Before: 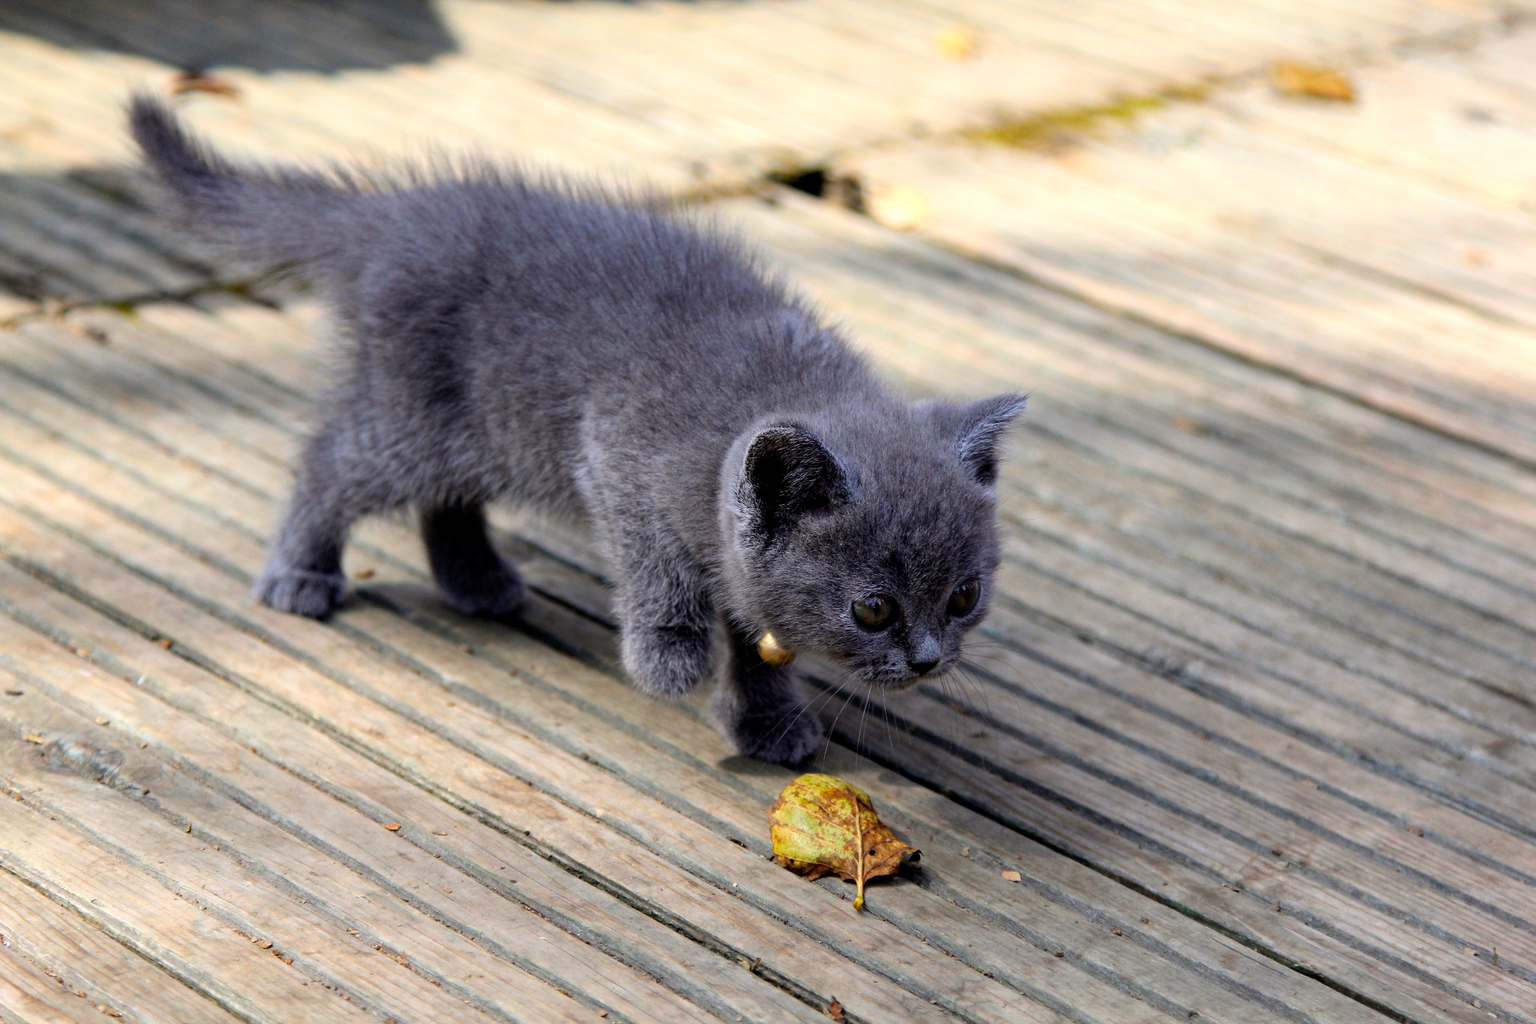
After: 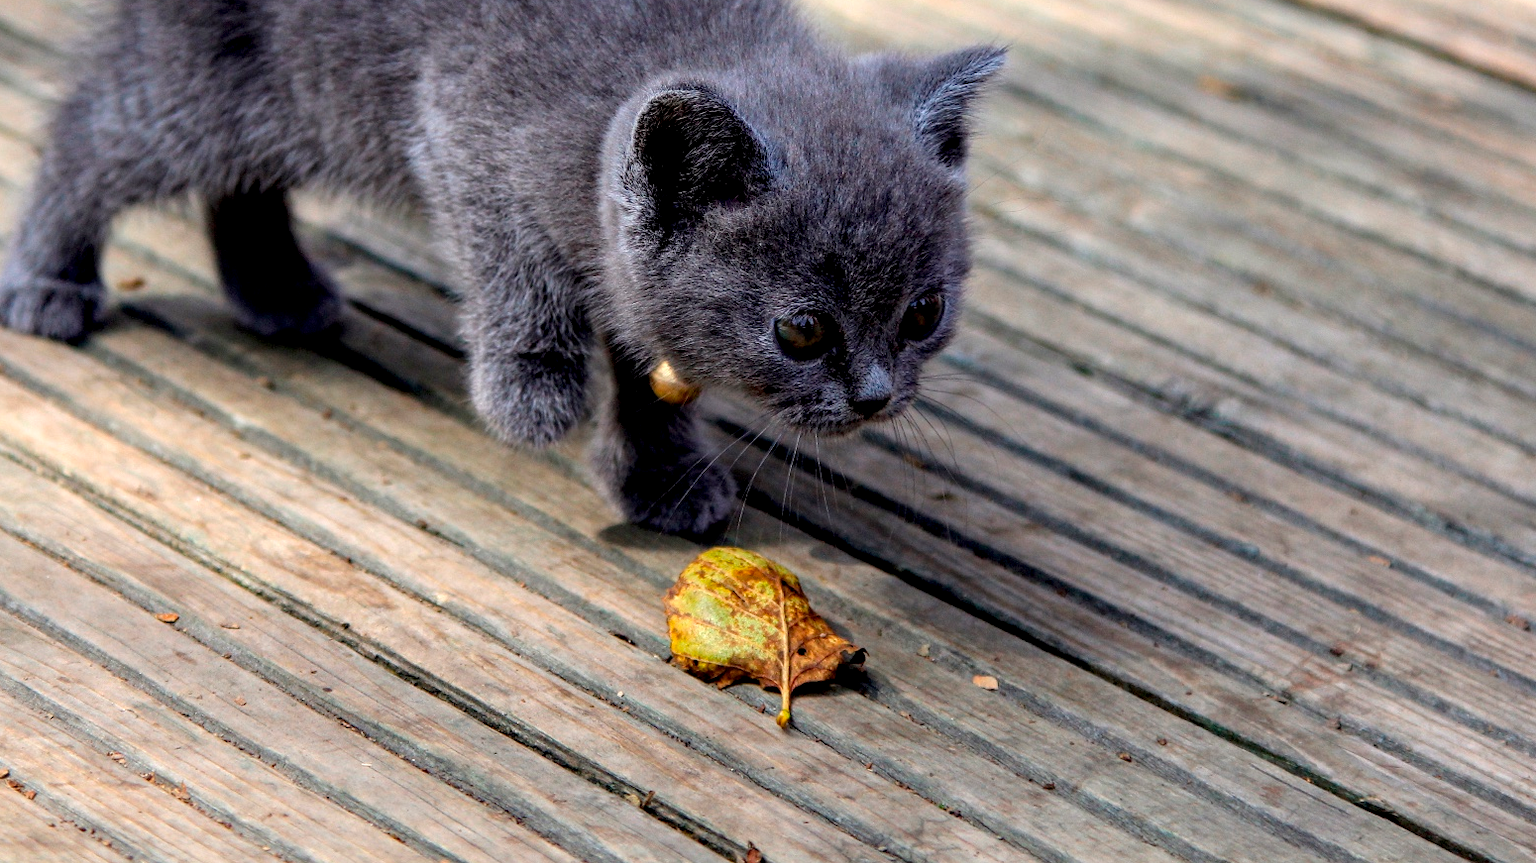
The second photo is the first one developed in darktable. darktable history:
crop and rotate: left 17.299%, top 35.115%, right 7.015%, bottom 1.024%
white balance: red 1, blue 1
local contrast: detail 130%
